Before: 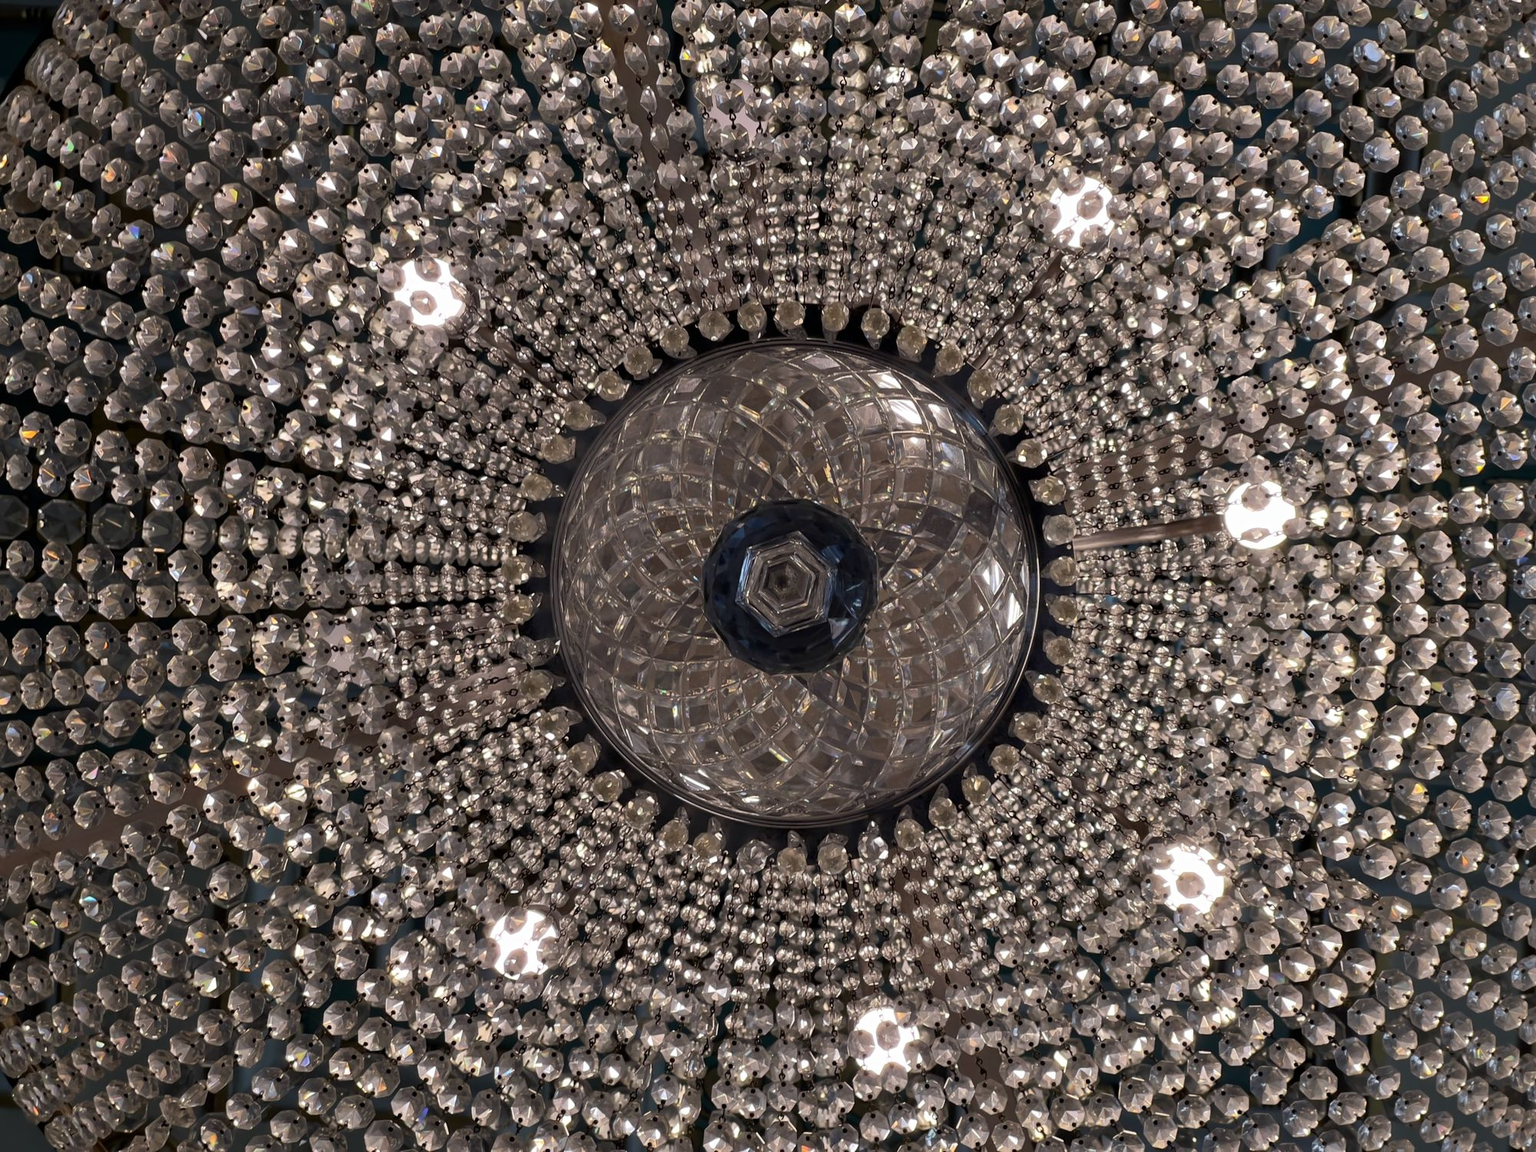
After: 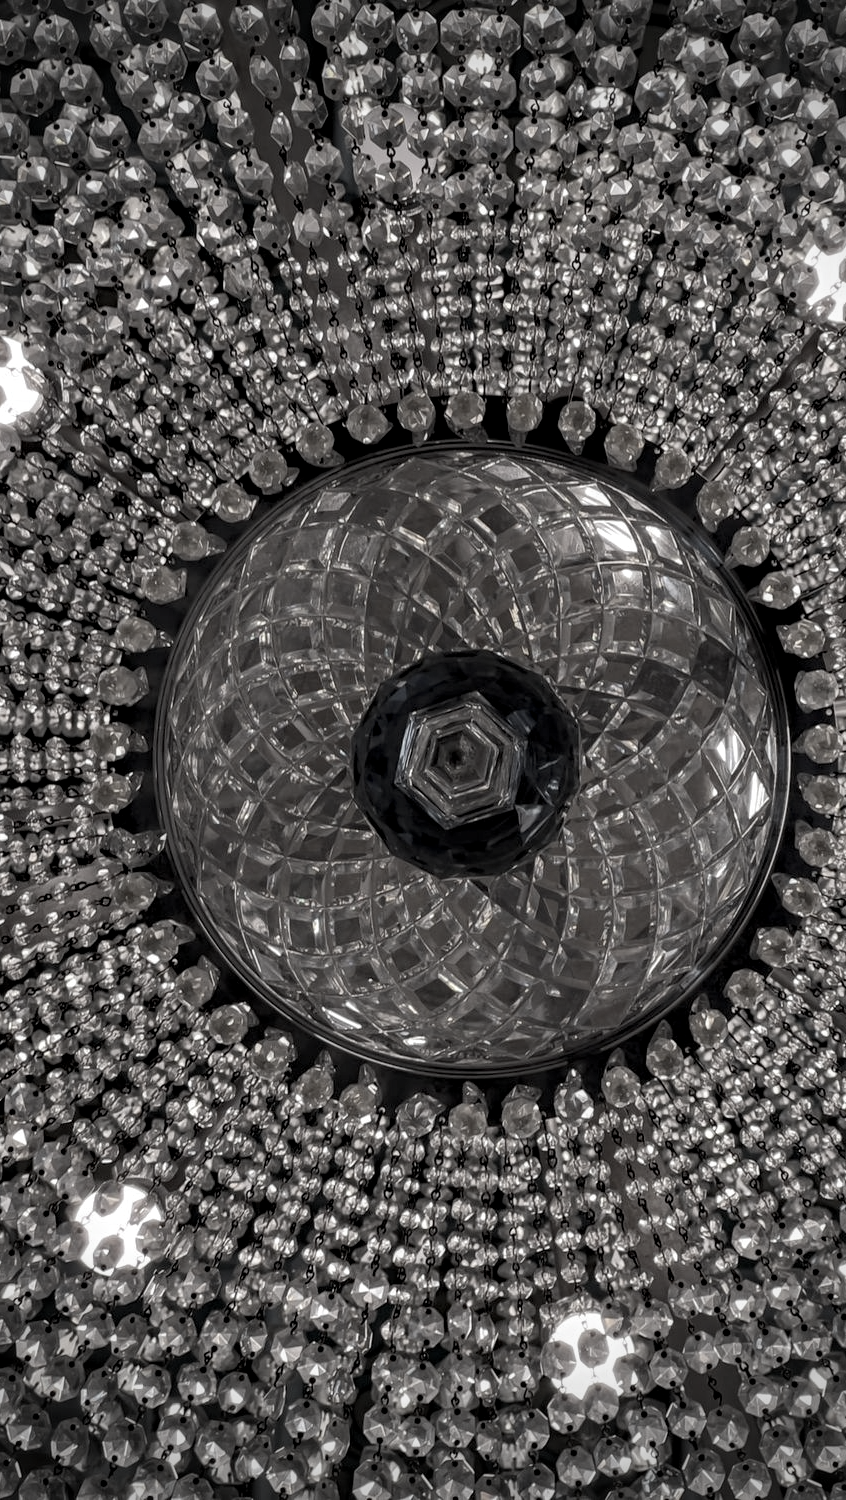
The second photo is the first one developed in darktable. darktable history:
color correction: highlights b* 0.055, saturation 0.229
crop: left 28.174%, right 29.495%
vignetting: fall-off start 75.79%, fall-off radius 28.31%, width/height ratio 0.975
contrast brightness saturation: saturation -0.063
local contrast: on, module defaults
haze removal: compatibility mode true, adaptive false
